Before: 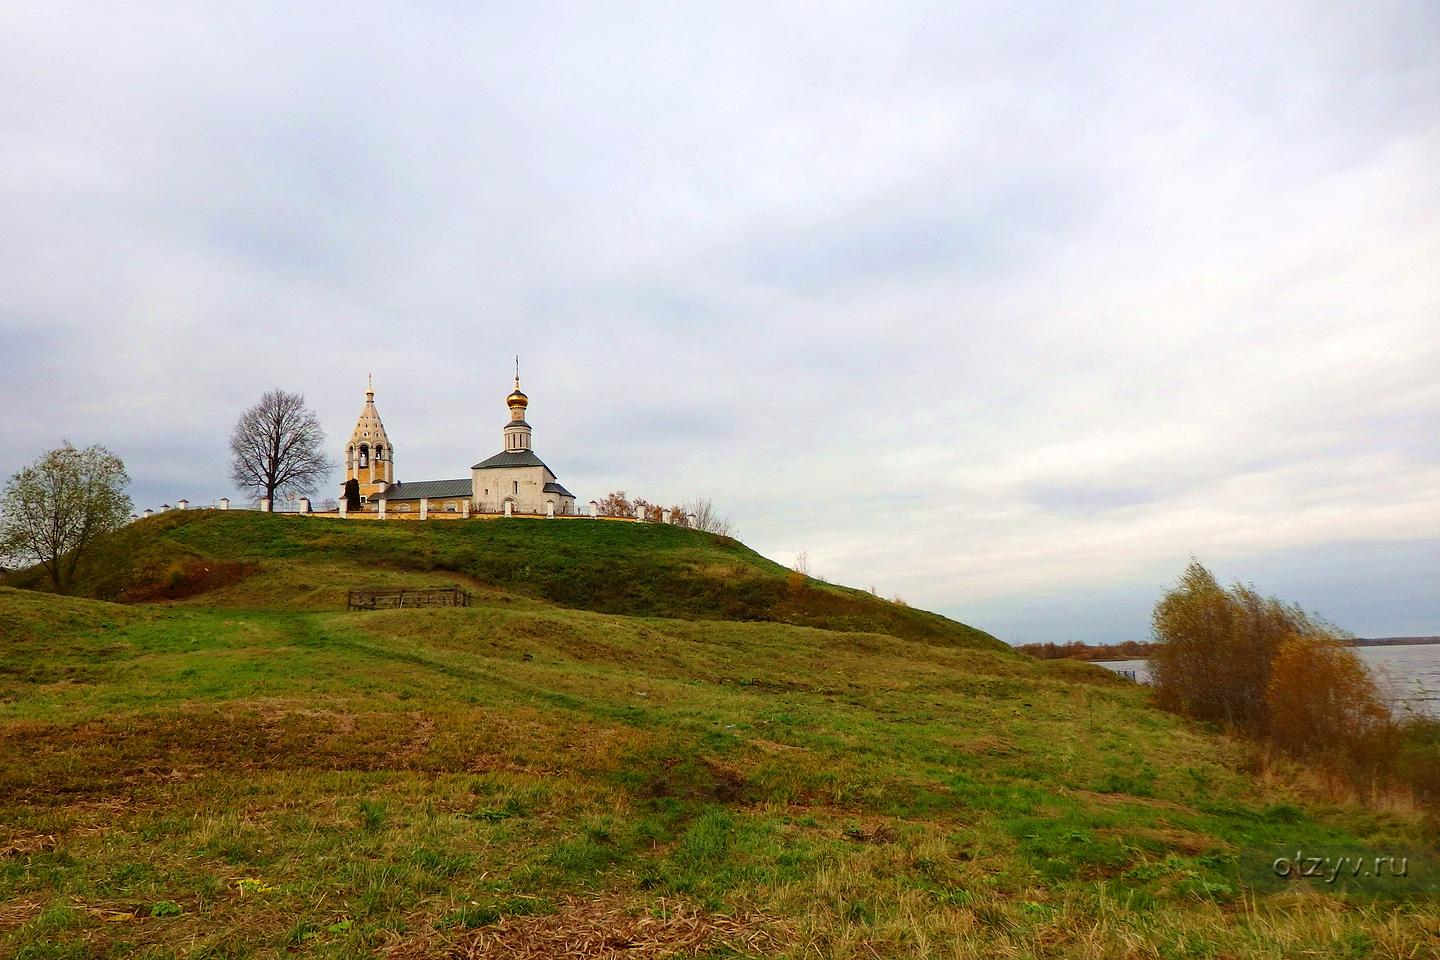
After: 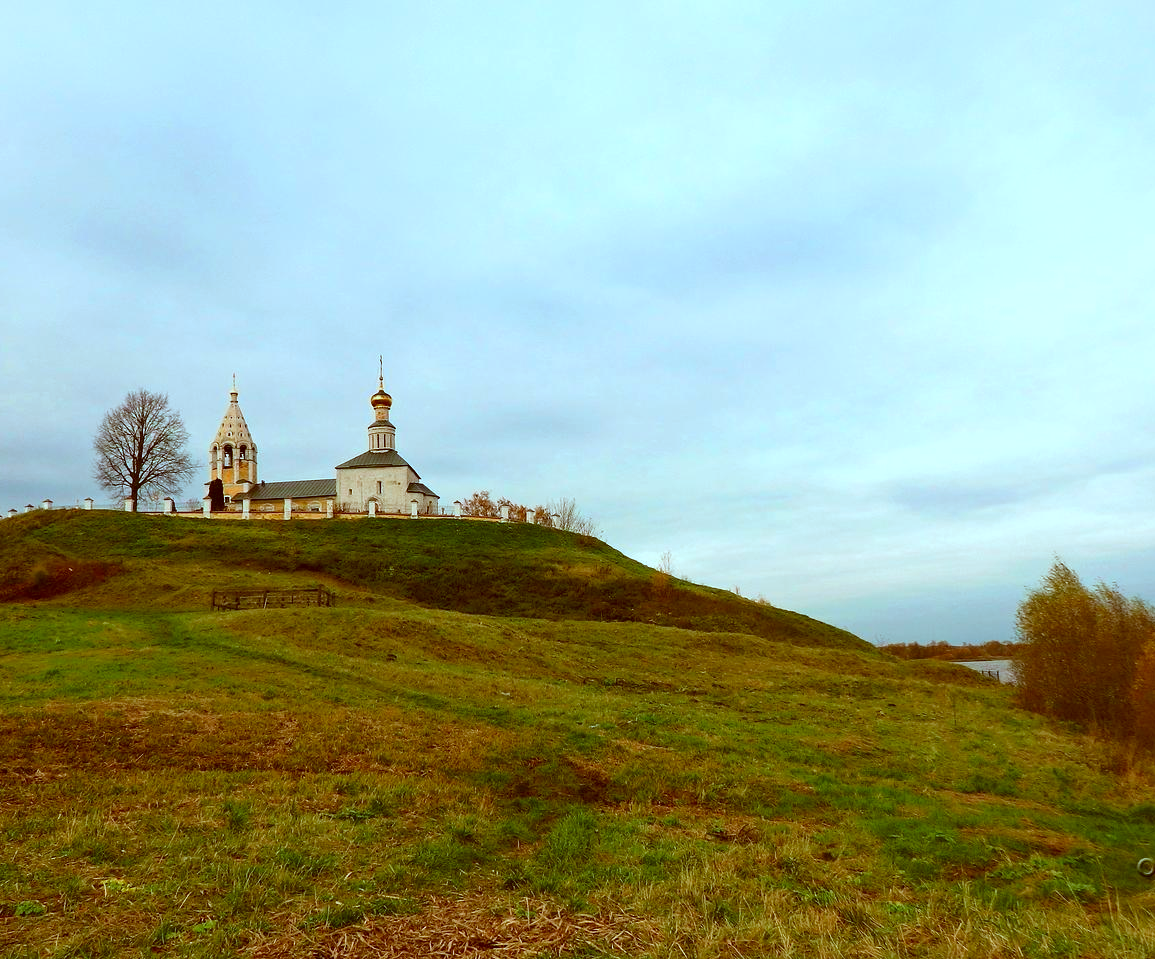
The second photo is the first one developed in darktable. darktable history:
crop and rotate: left 9.509%, right 10.221%
color correction: highlights a* -14.2, highlights b* -15.96, shadows a* 10, shadows b* 29.79
